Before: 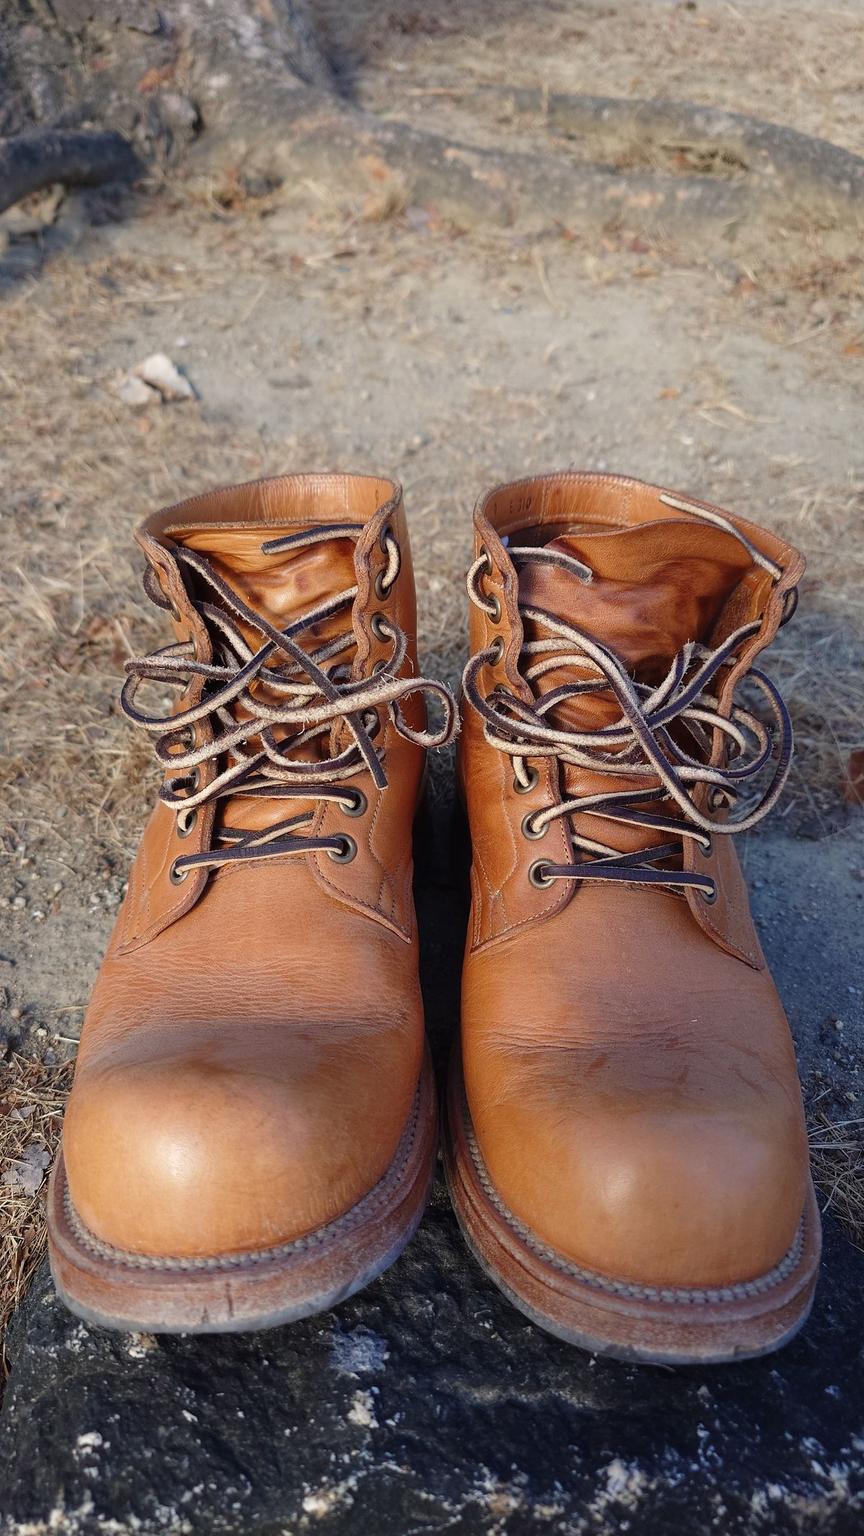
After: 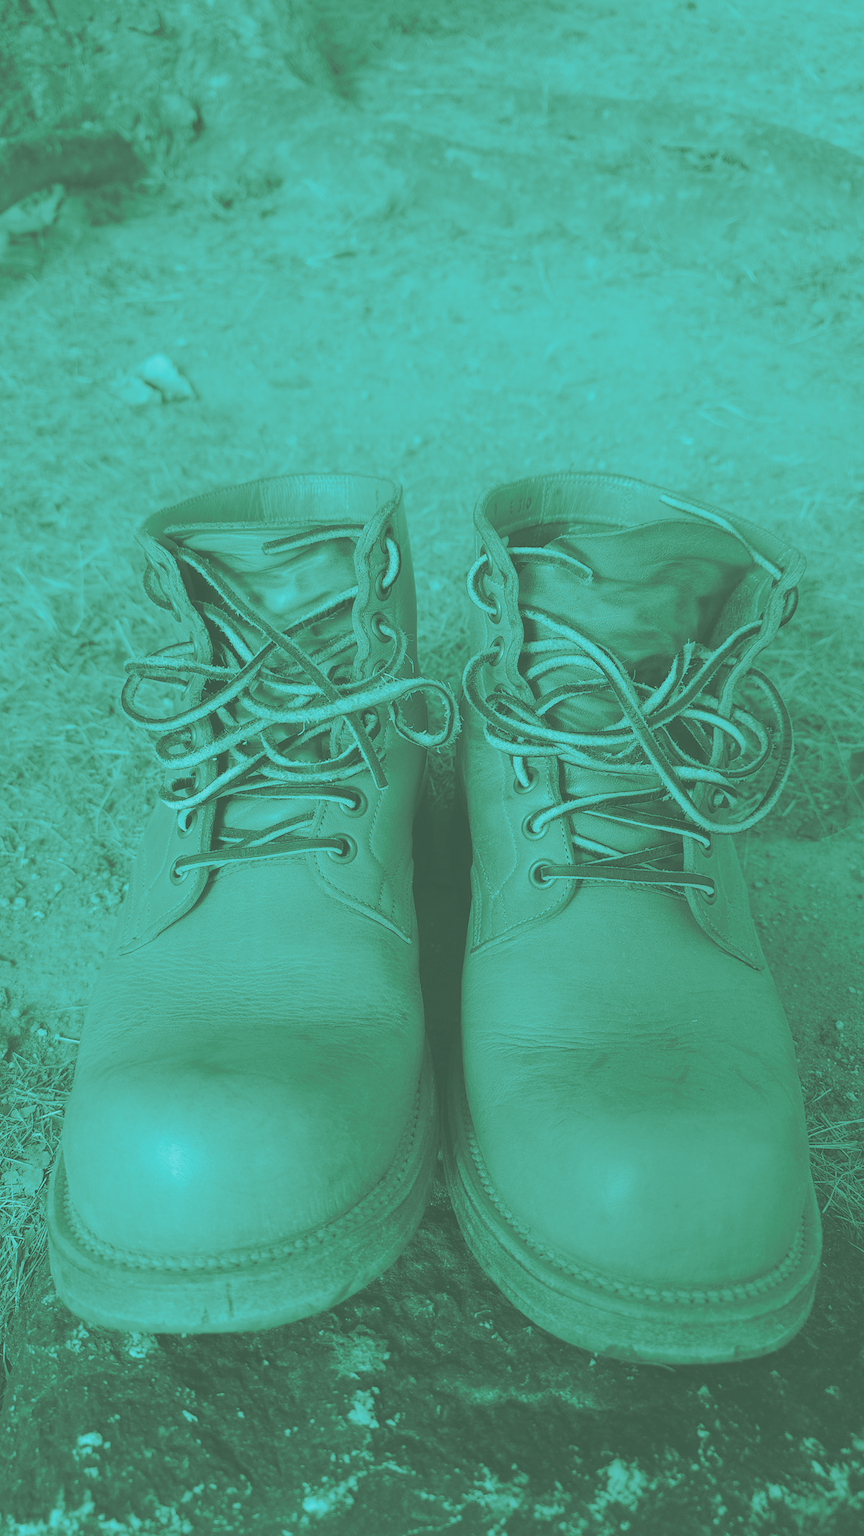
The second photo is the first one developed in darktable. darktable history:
color balance rgb: perceptual saturation grading › global saturation 25%, perceptual brilliance grading › mid-tones 10%, perceptual brilliance grading › shadows 15%, global vibrance 20%
colorize: hue 147.6°, saturation 65%, lightness 21.64%
split-toning: shadows › hue 327.6°, highlights › hue 198°, highlights › saturation 0.55, balance -21.25, compress 0%
